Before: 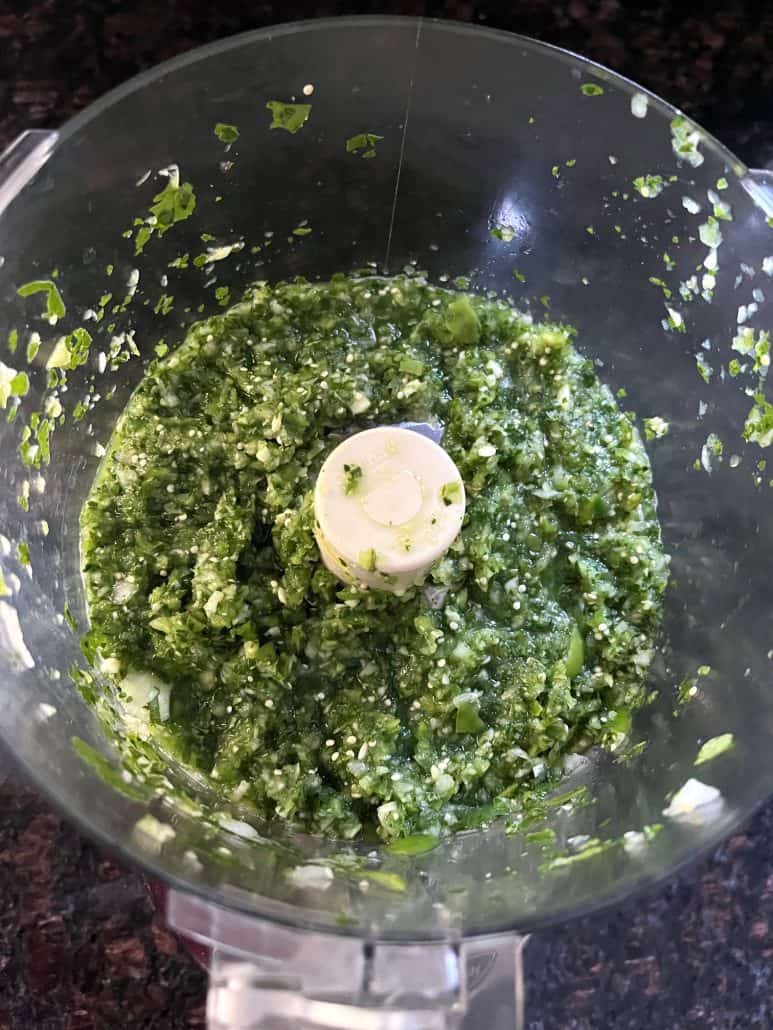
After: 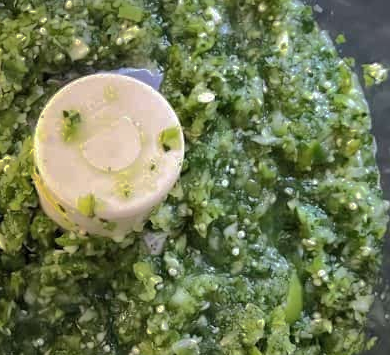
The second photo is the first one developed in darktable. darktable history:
crop: left 36.451%, top 34.399%, right 13.003%, bottom 31.05%
shadows and highlights: shadows 25.35, highlights -69.6
